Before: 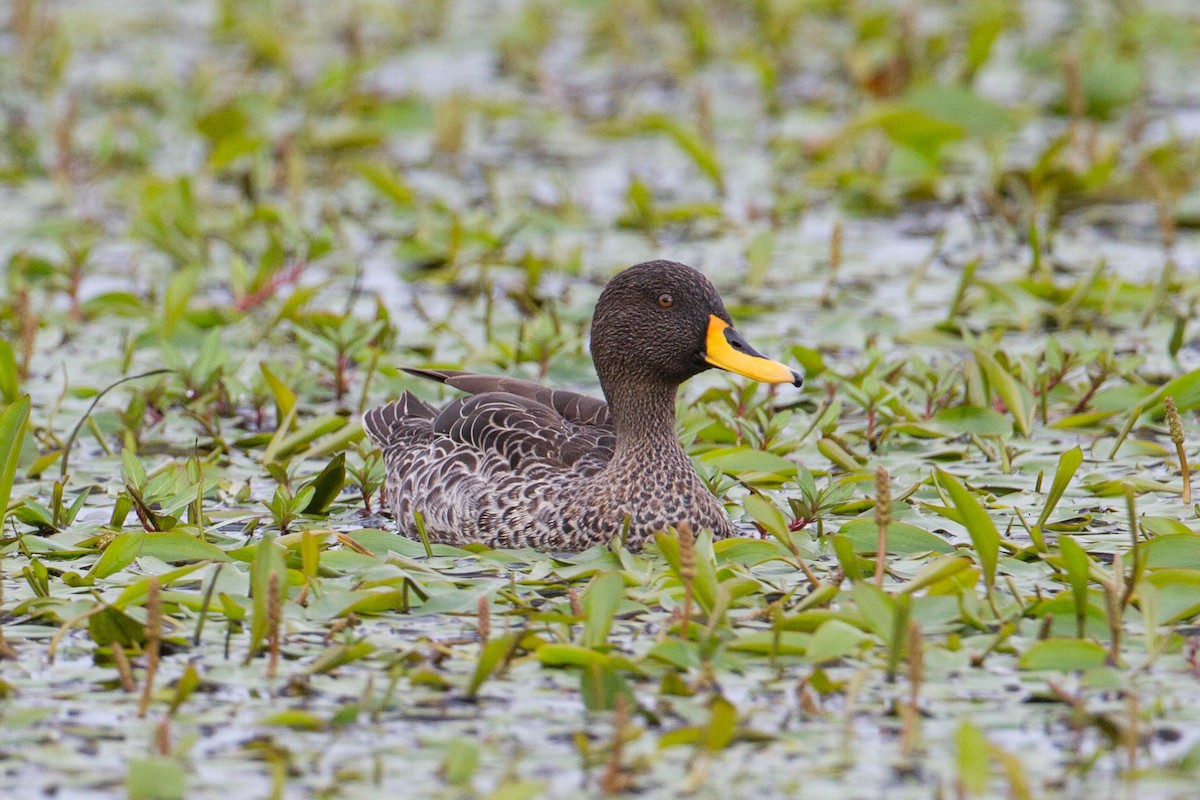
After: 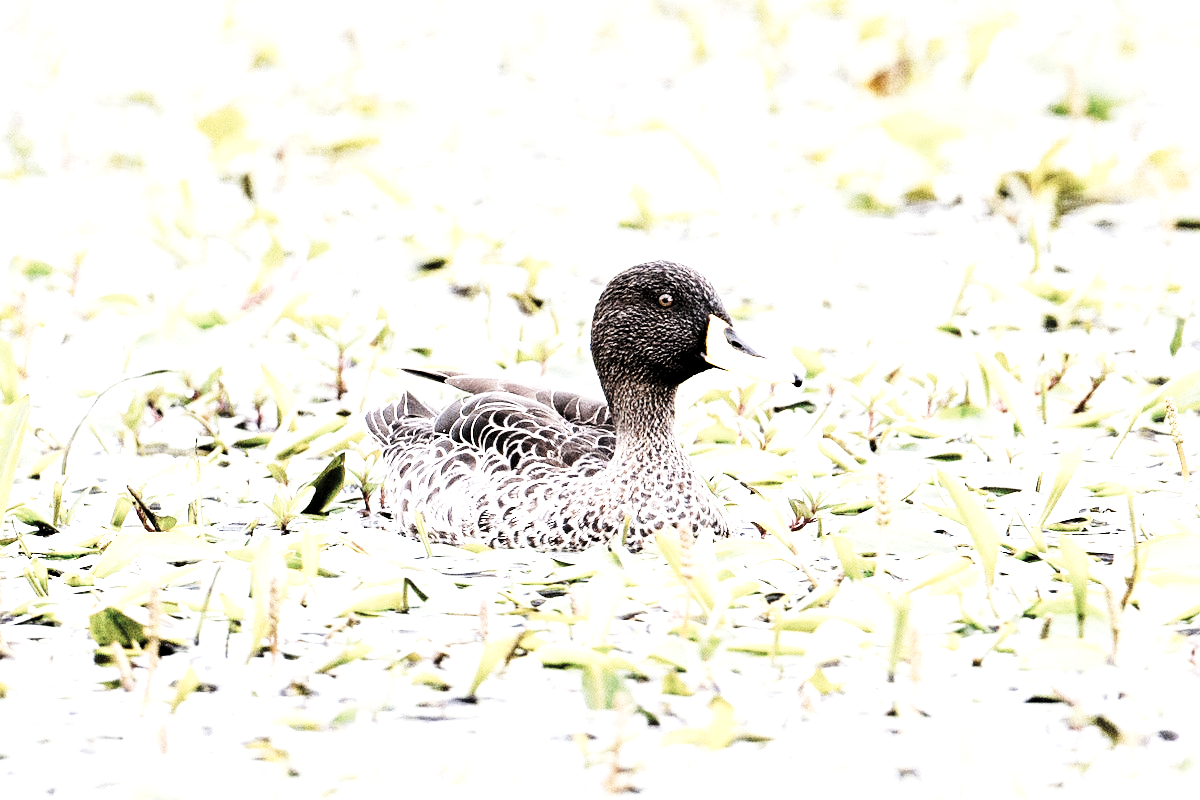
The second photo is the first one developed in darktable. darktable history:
color zones: curves: ch0 [(0, 0.5) (0.125, 0.4) (0.25, 0.5) (0.375, 0.4) (0.5, 0.4) (0.625, 0.35) (0.75, 0.35) (0.875, 0.5)]; ch1 [(0, 0.35) (0.125, 0.45) (0.25, 0.35) (0.375, 0.35) (0.5, 0.35) (0.625, 0.35) (0.75, 0.45) (0.875, 0.35)]; ch2 [(0, 0.6) (0.125, 0.5) (0.25, 0.5) (0.375, 0.6) (0.5, 0.6) (0.625, 0.5) (0.75, 0.5) (0.875, 0.5)]
filmic rgb: black relative exposure -7.65 EV, white relative exposure 4.56 EV, threshold 5.97 EV, hardness 3.61, add noise in highlights 0, preserve chrominance no, color science v3 (2019), use custom middle-gray values true, contrast in highlights soft, enable highlight reconstruction true
exposure: black level correction 0, exposure 0.499 EV, compensate exposure bias true, compensate highlight preservation false
contrast brightness saturation: contrast 0.245, saturation -0.321
tone curve: curves: ch0 [(0, 0.031) (0.145, 0.106) (0.319, 0.269) (0.495, 0.544) (0.707, 0.833) (0.859, 0.931) (1, 0.967)]; ch1 [(0, 0) (0.279, 0.218) (0.424, 0.411) (0.495, 0.504) (0.538, 0.55) (0.578, 0.595) (0.707, 0.778) (1, 1)]; ch2 [(0, 0) (0.125, 0.089) (0.353, 0.329) (0.436, 0.432) (0.552, 0.554) (0.615, 0.674) (1, 1)], preserve colors none
levels: levels [0.062, 0.494, 0.925]
tone equalizer: -8 EV -1.09 EV, -7 EV -1.04 EV, -6 EV -0.864 EV, -5 EV -0.575 EV, -3 EV 0.574 EV, -2 EV 0.871 EV, -1 EV 1 EV, +0 EV 1.06 EV, mask exposure compensation -0.507 EV
